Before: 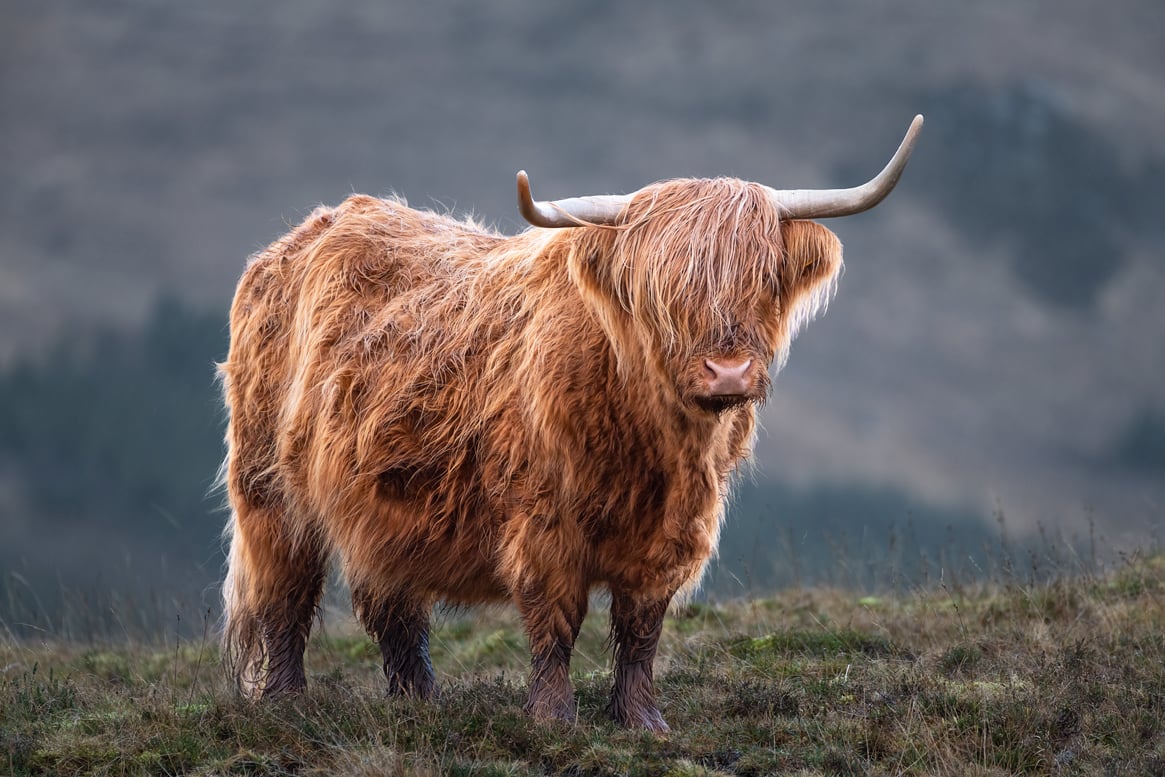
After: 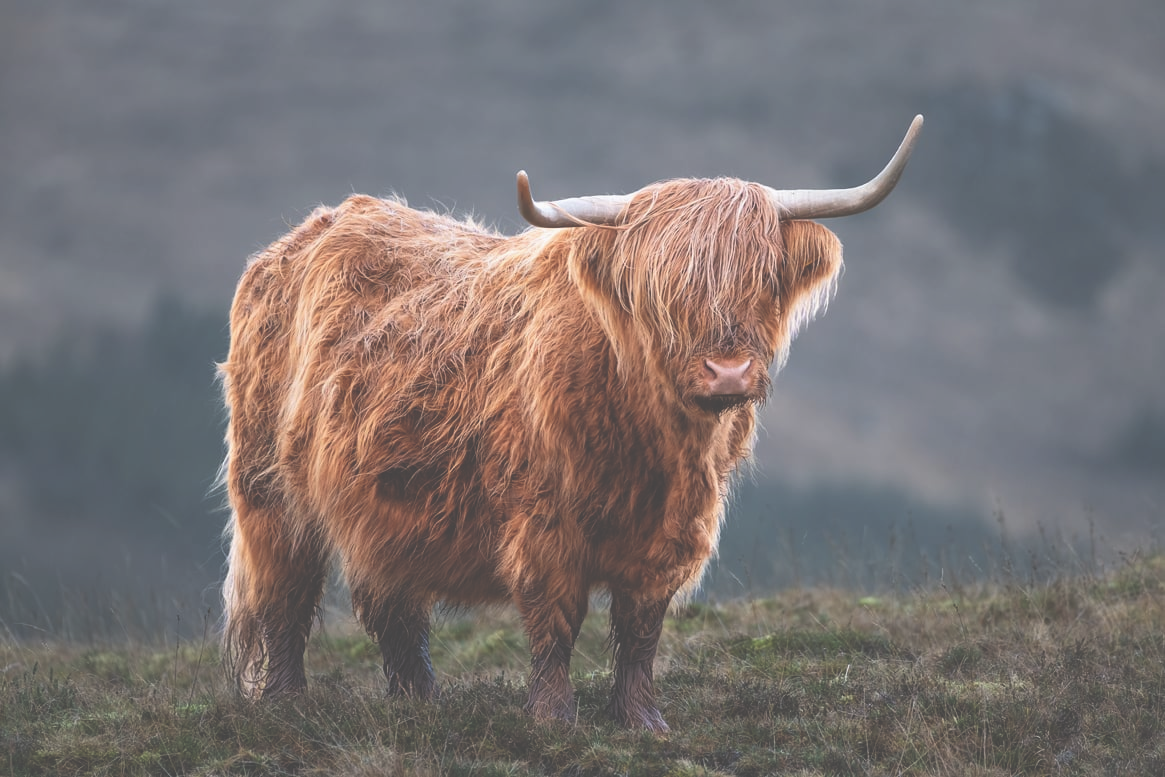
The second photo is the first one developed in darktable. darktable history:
exposure: black level correction -0.062, exposure -0.05 EV, compensate highlight preservation false
